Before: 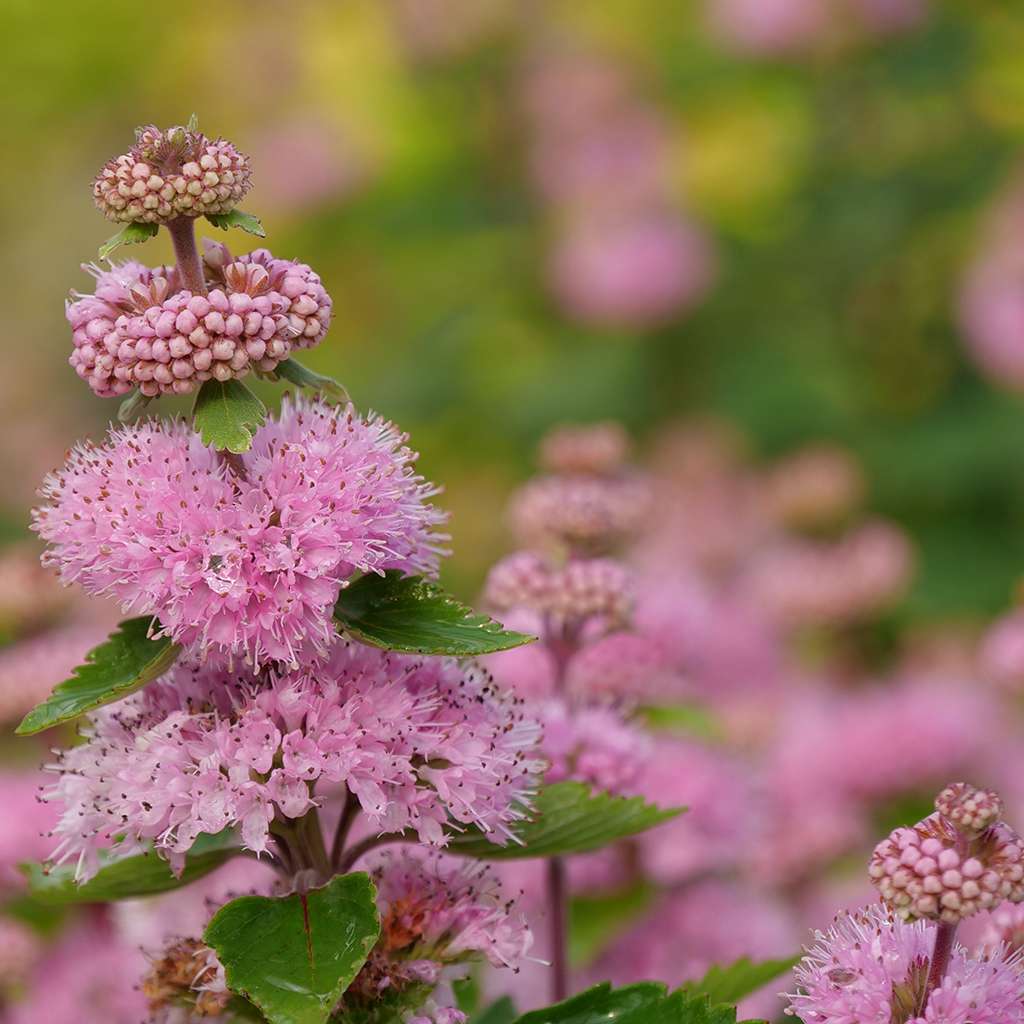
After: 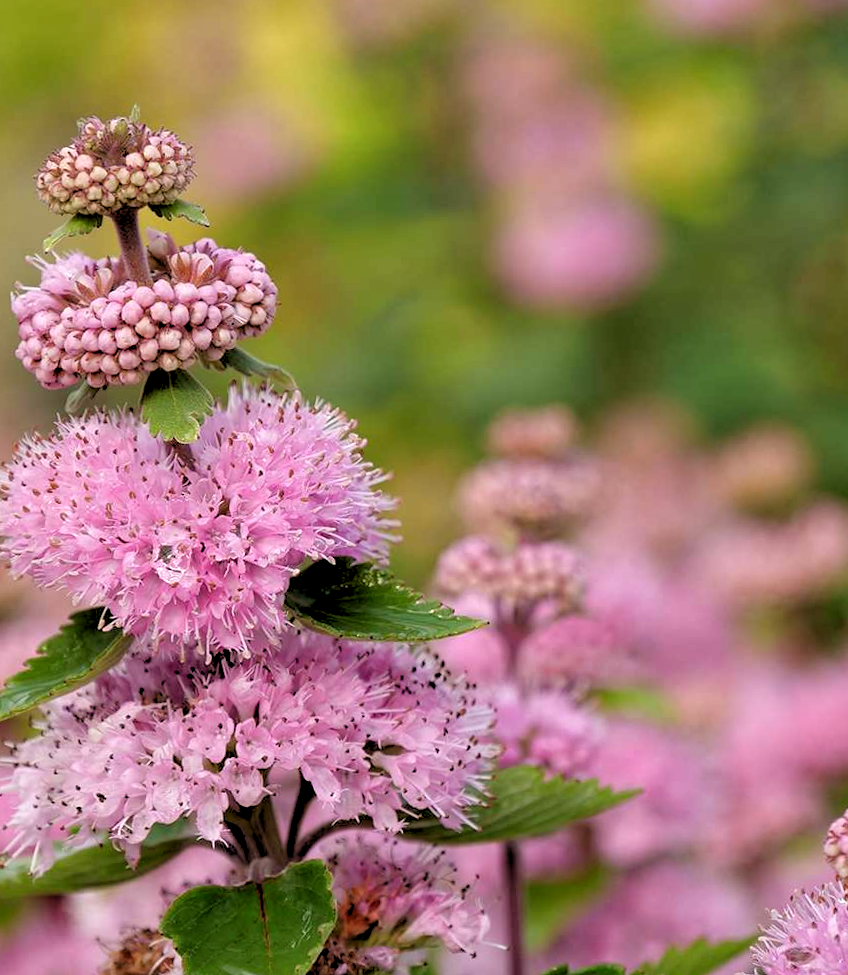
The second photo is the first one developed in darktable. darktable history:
crop and rotate: angle 1°, left 4.281%, top 0.642%, right 11.383%, bottom 2.486%
rgb levels: levels [[0.013, 0.434, 0.89], [0, 0.5, 1], [0, 0.5, 1]]
contrast equalizer: y [[0.535, 0.543, 0.548, 0.548, 0.542, 0.532], [0.5 ×6], [0.5 ×6], [0 ×6], [0 ×6]]
base curve: exposure shift 0, preserve colors none
